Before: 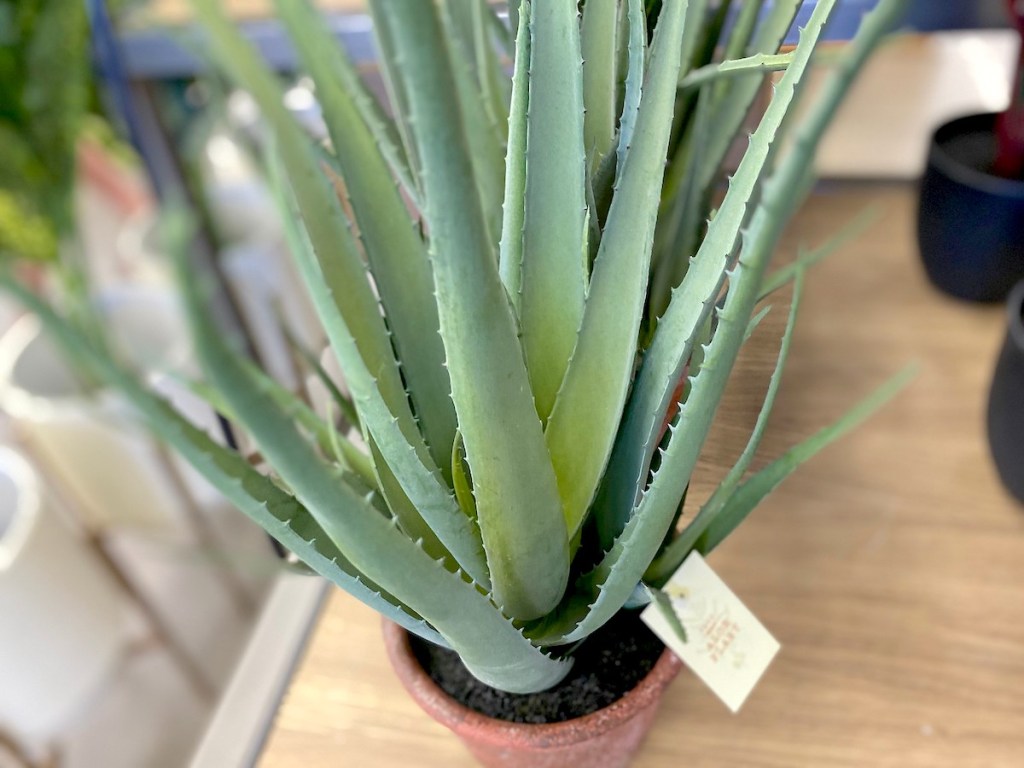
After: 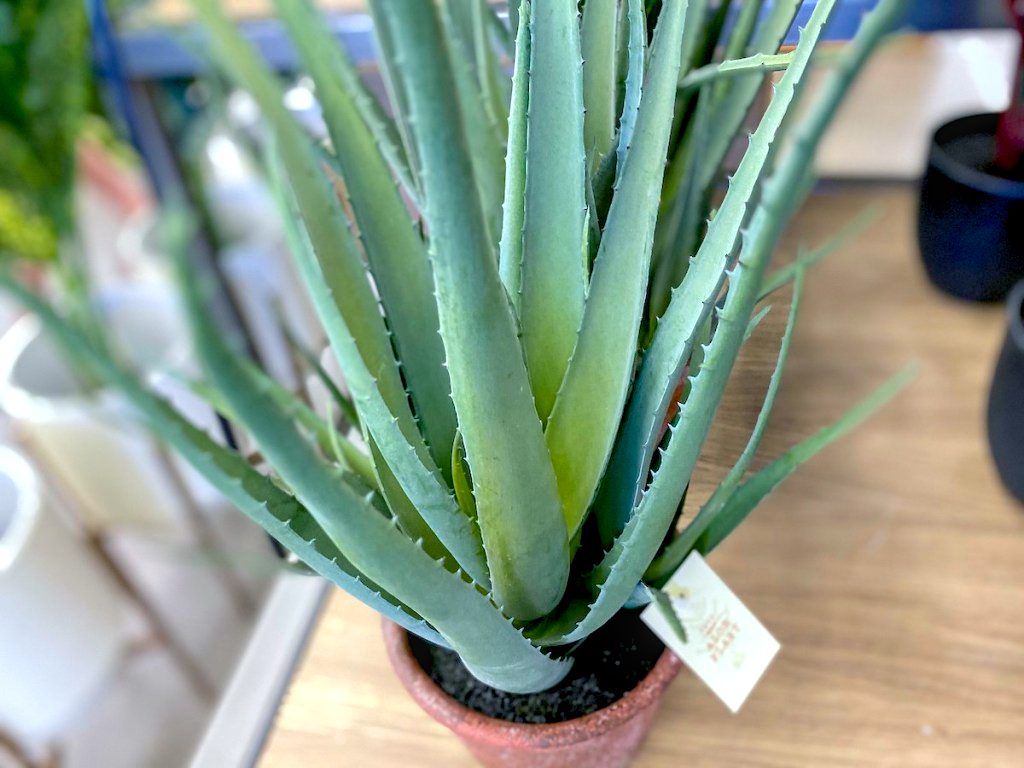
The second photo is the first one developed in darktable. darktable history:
exposure: exposure 0.127 EV, compensate highlight preservation false
local contrast: on, module defaults
color balance rgb: shadows lift › chroma 2%, shadows lift › hue 217.2°, power › hue 60°, highlights gain › chroma 1%, highlights gain › hue 69.6°, global offset › luminance -0.5%, perceptual saturation grading › global saturation 15%, global vibrance 15%
color calibration: x 0.37, y 0.382, temperature 4313.32 K
